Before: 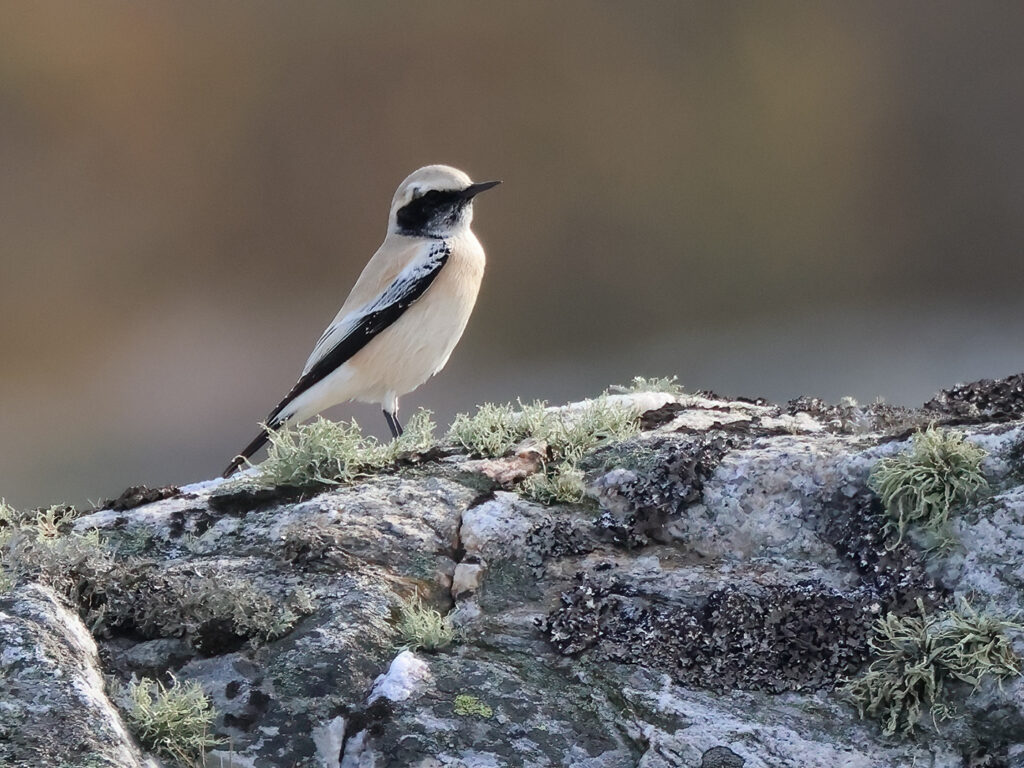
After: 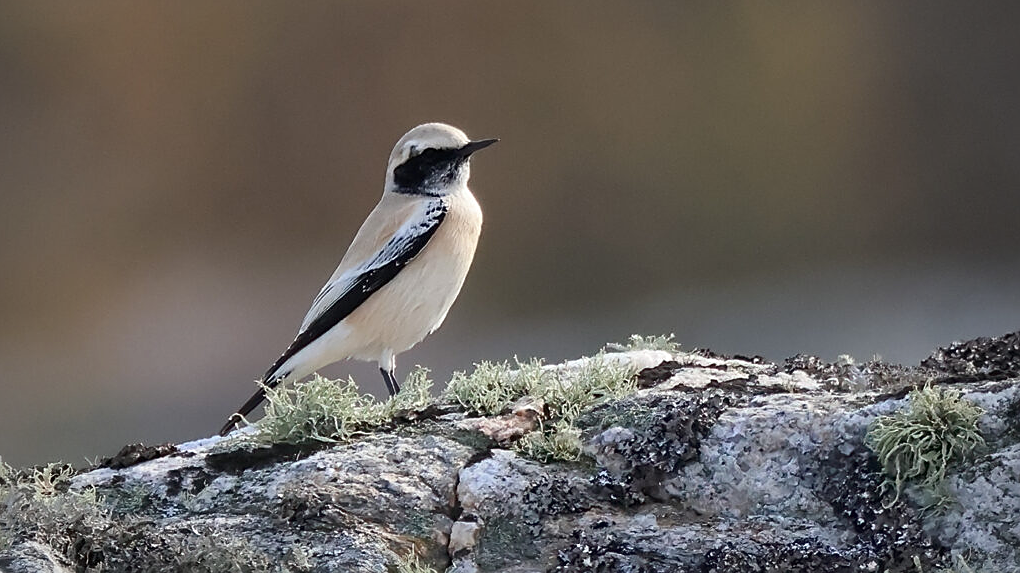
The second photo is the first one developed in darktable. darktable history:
sharpen: on, module defaults
crop: left 0.387%, top 5.469%, bottom 19.809%
contrast brightness saturation: contrast 0.03, brightness -0.04
vignetting: fall-off radius 60.92%
